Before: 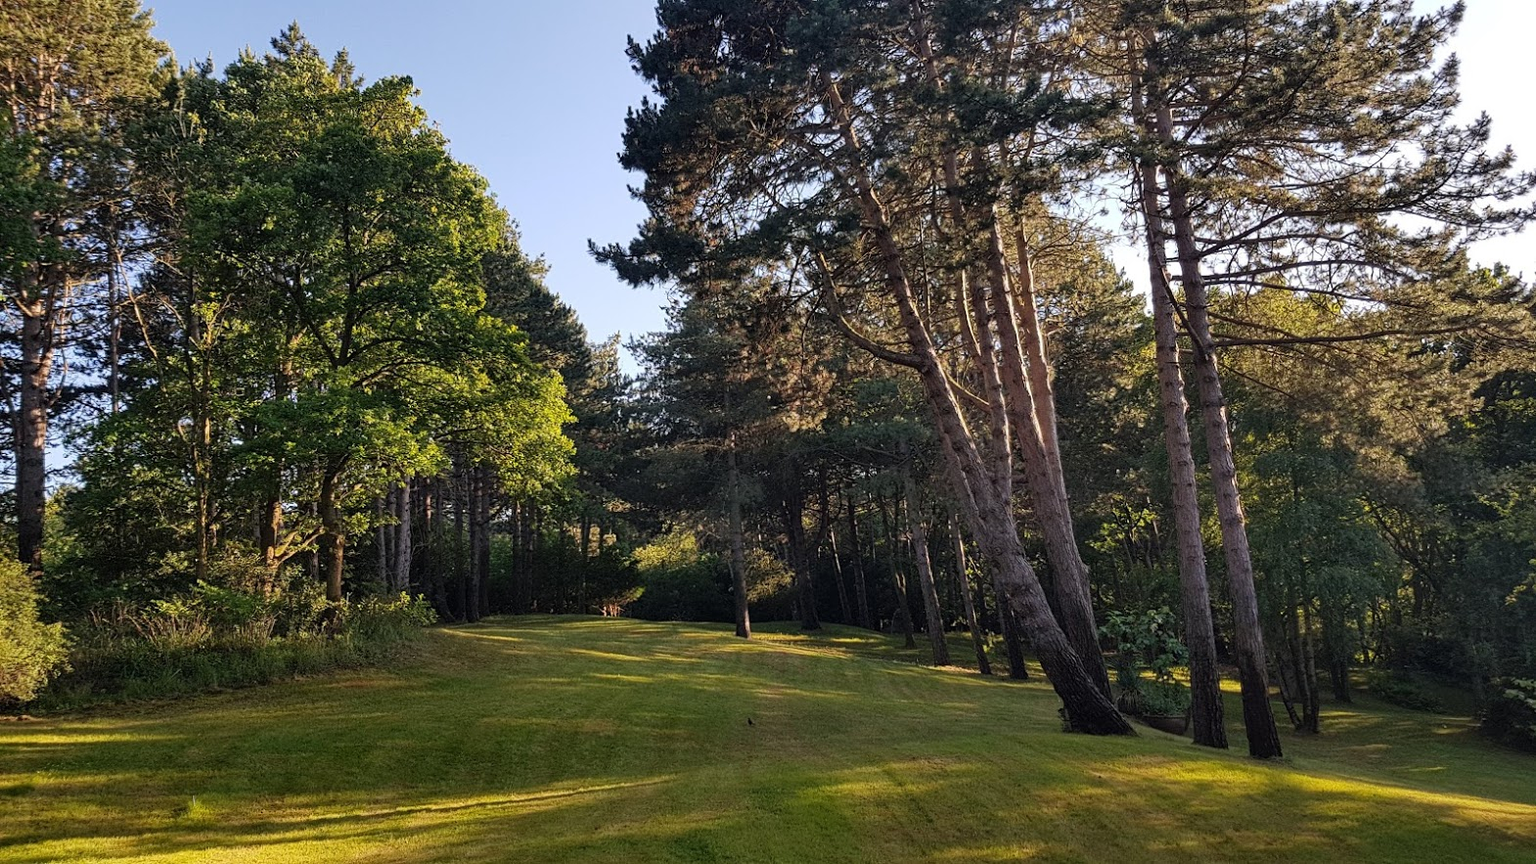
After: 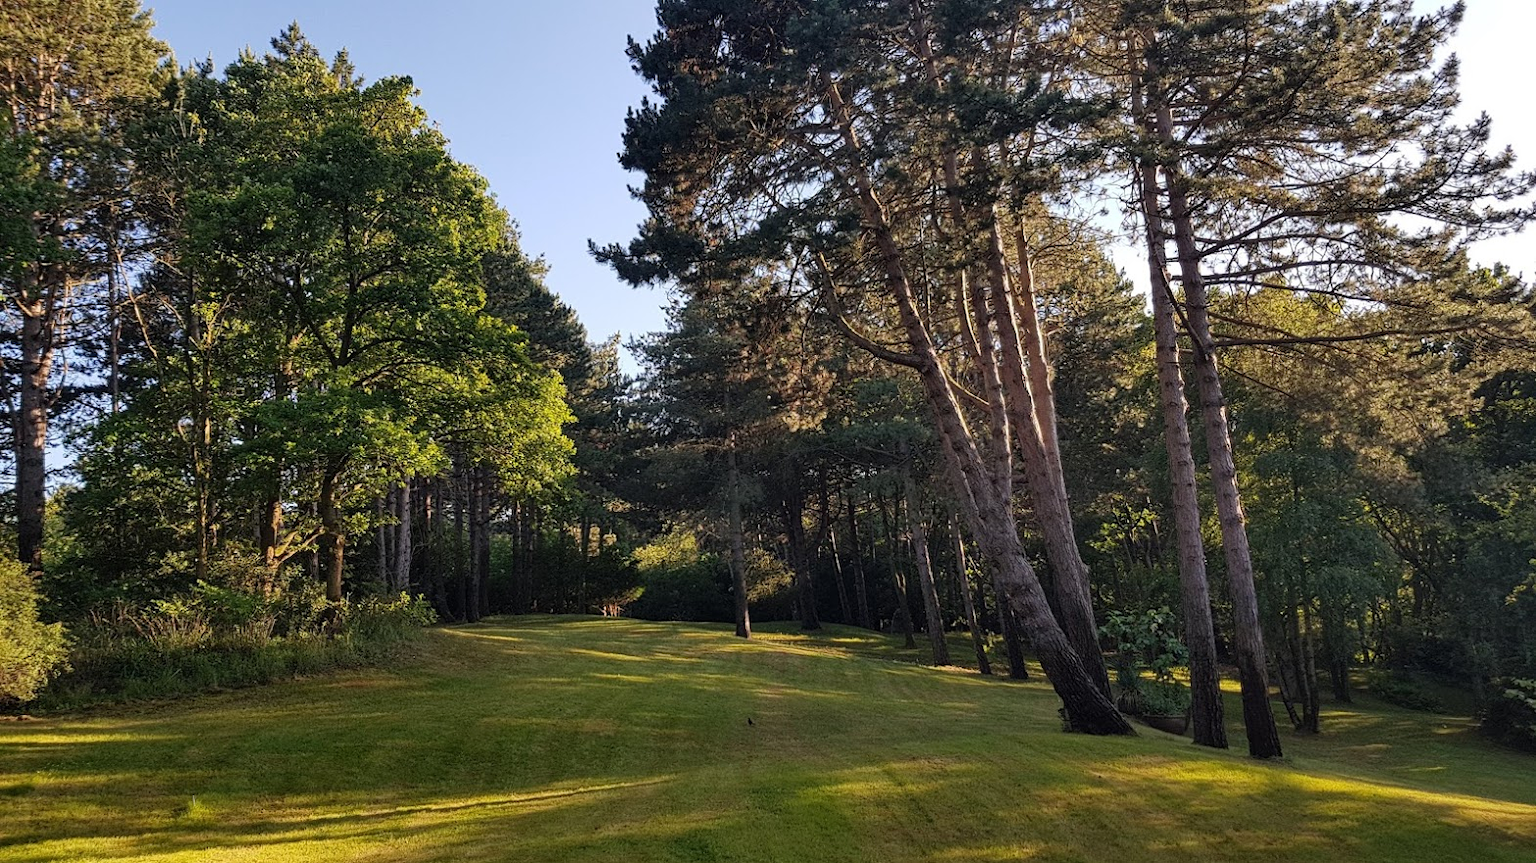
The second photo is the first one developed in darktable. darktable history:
vignetting: fall-off start 116.37%, fall-off radius 58.84%, unbound false
